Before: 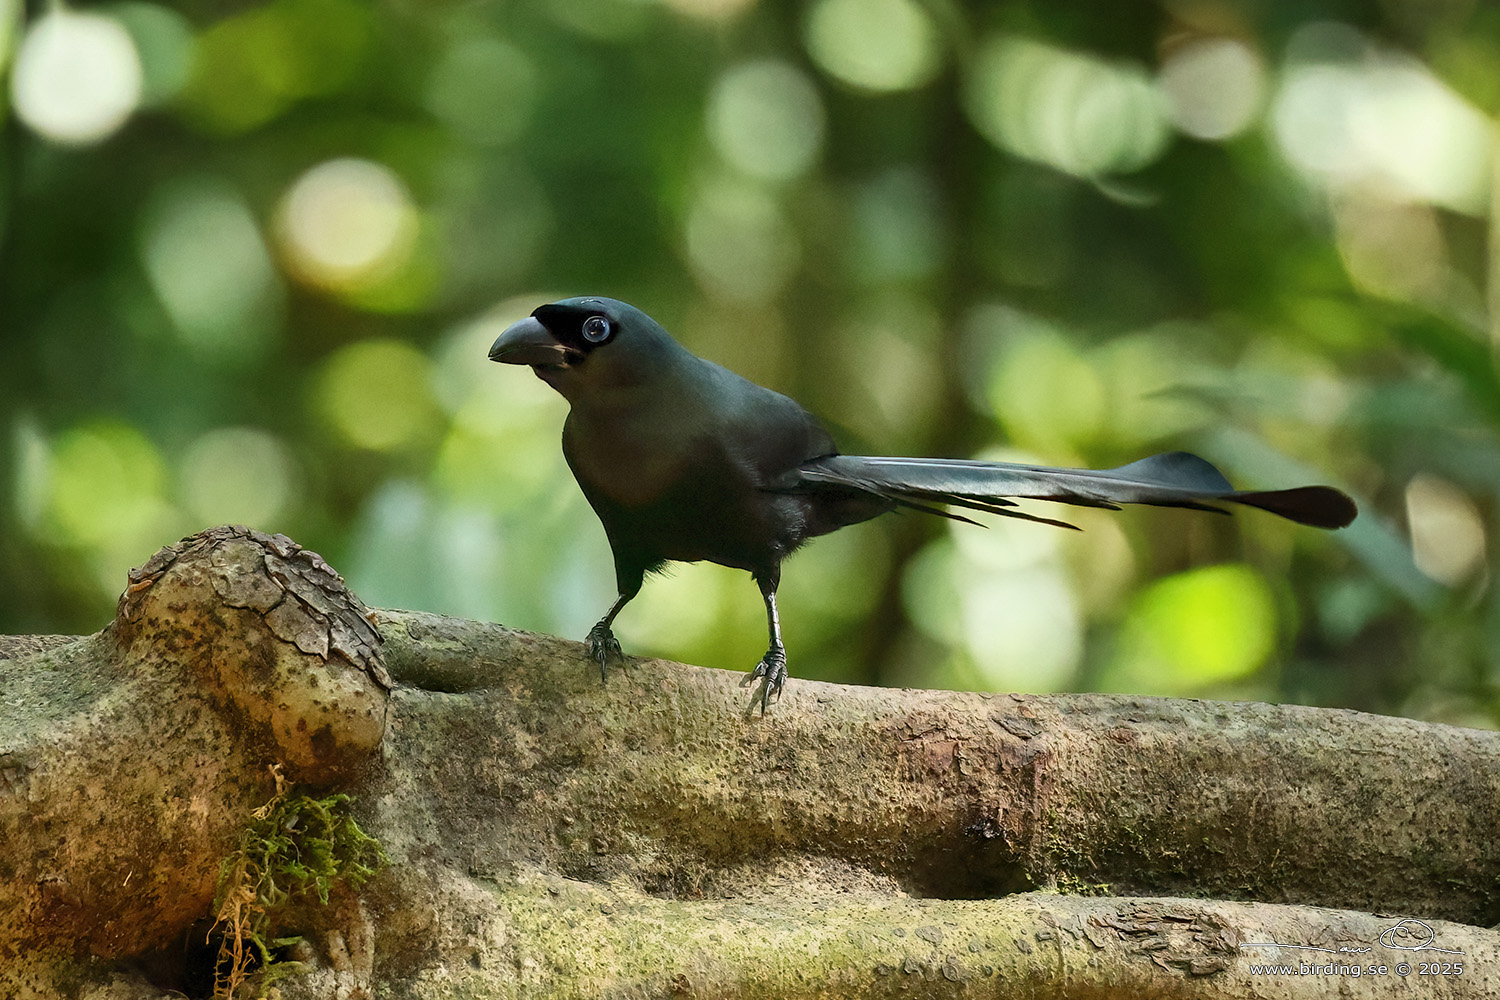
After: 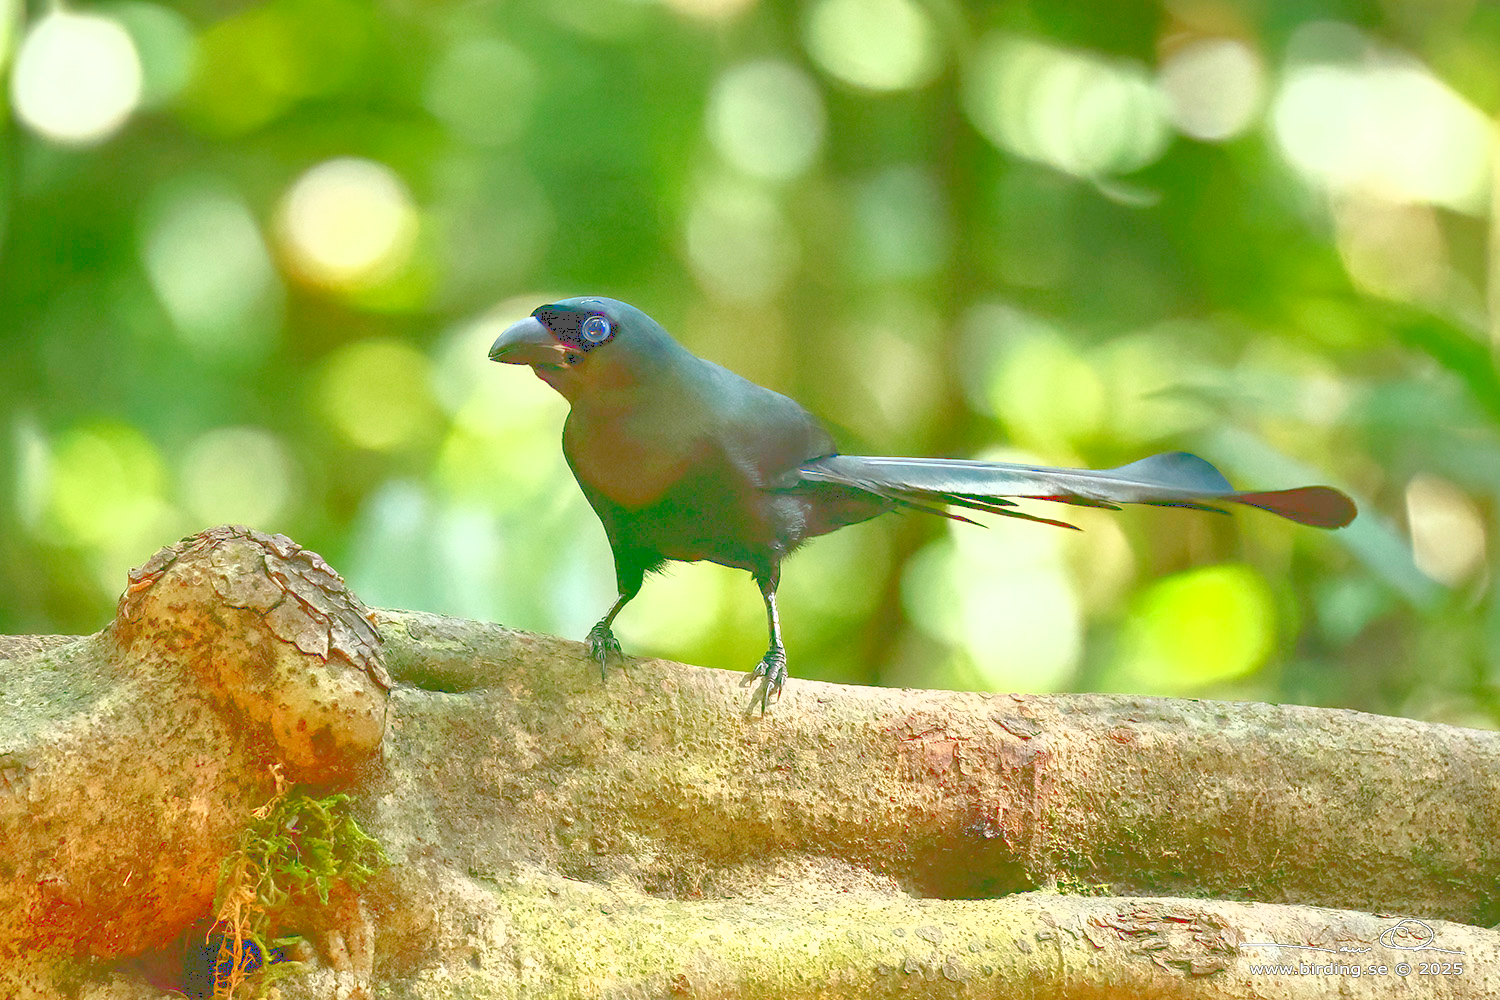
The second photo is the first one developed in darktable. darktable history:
tone curve: curves: ch0 [(0, 0) (0.003, 0.326) (0.011, 0.332) (0.025, 0.352) (0.044, 0.378) (0.069, 0.4) (0.1, 0.416) (0.136, 0.432) (0.177, 0.468) (0.224, 0.509) (0.277, 0.554) (0.335, 0.6) (0.399, 0.642) (0.468, 0.693) (0.543, 0.753) (0.623, 0.818) (0.709, 0.897) (0.801, 0.974) (0.898, 0.991) (1, 1)], color space Lab, linked channels
shadows and highlights: shadows 25.19, highlights -23.14
